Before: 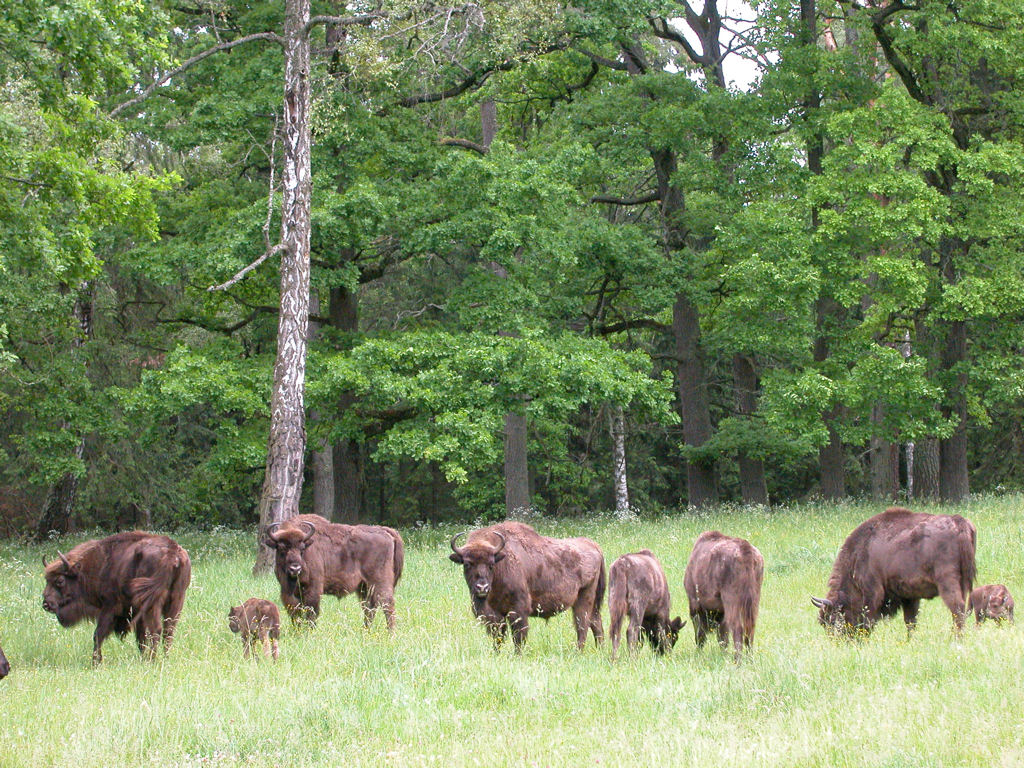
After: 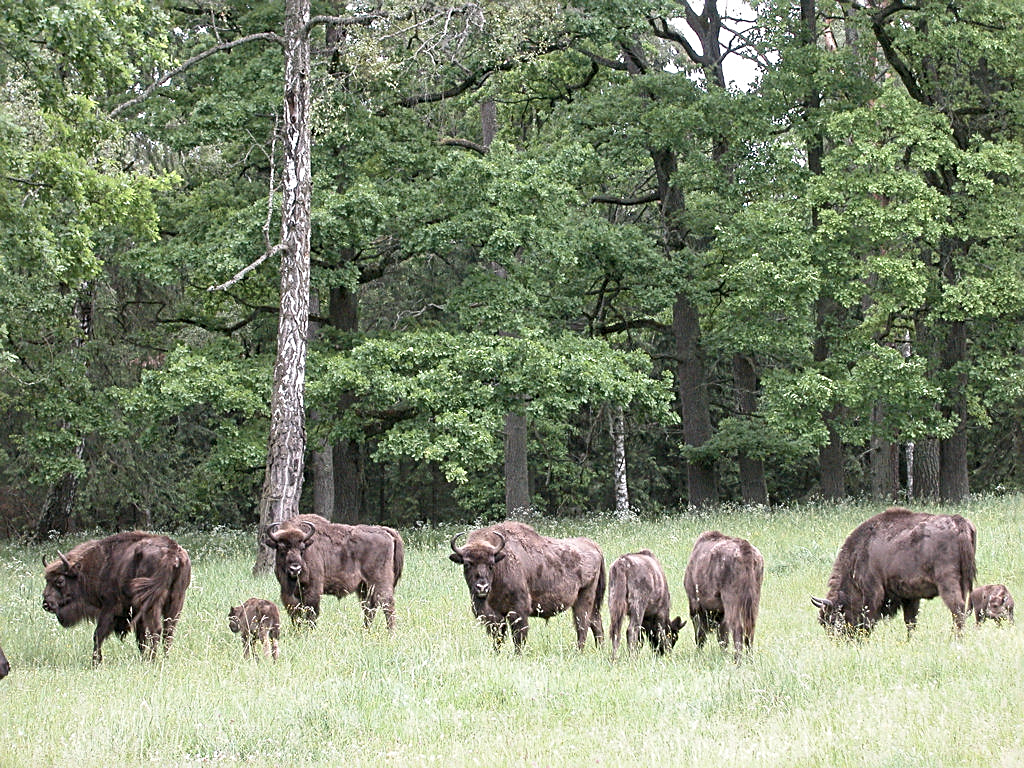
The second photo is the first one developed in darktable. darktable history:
sharpen: radius 2.53, amount 0.62
levels: mode automatic, white 99.92%, levels [0.016, 0.492, 0.969]
contrast brightness saturation: contrast 0.103, saturation -0.355
